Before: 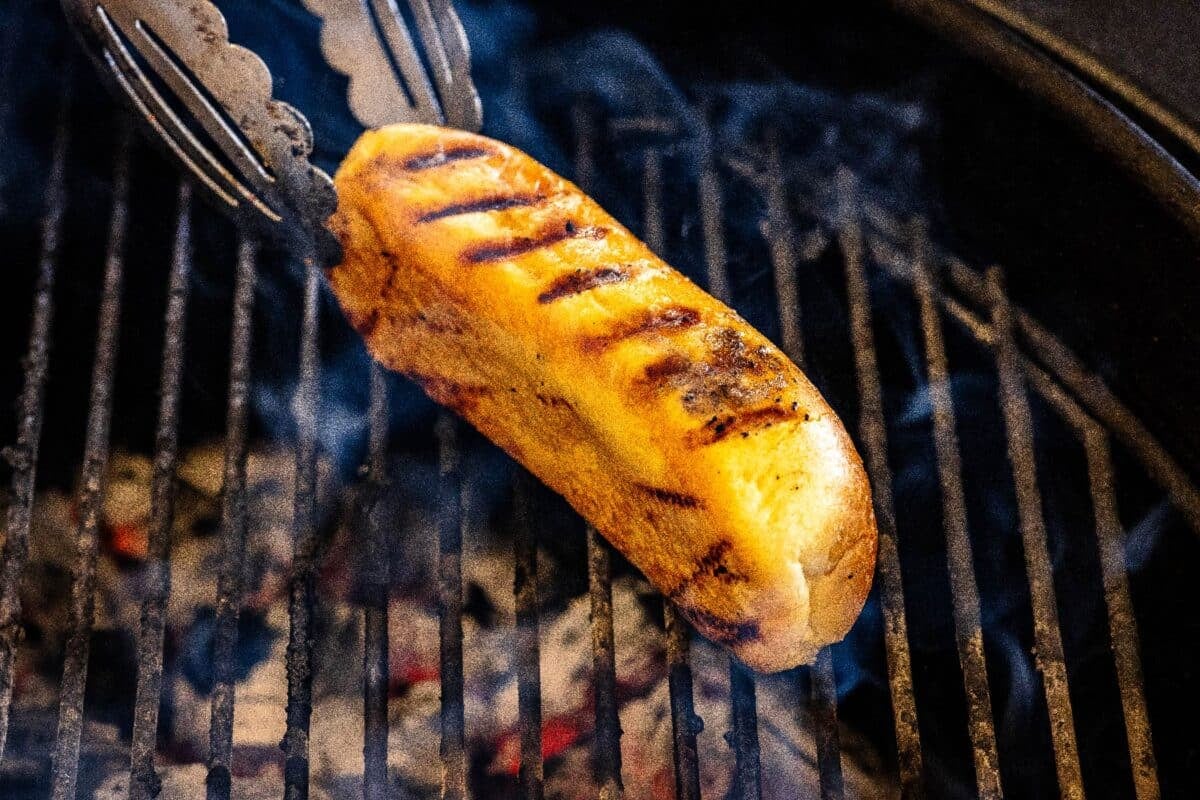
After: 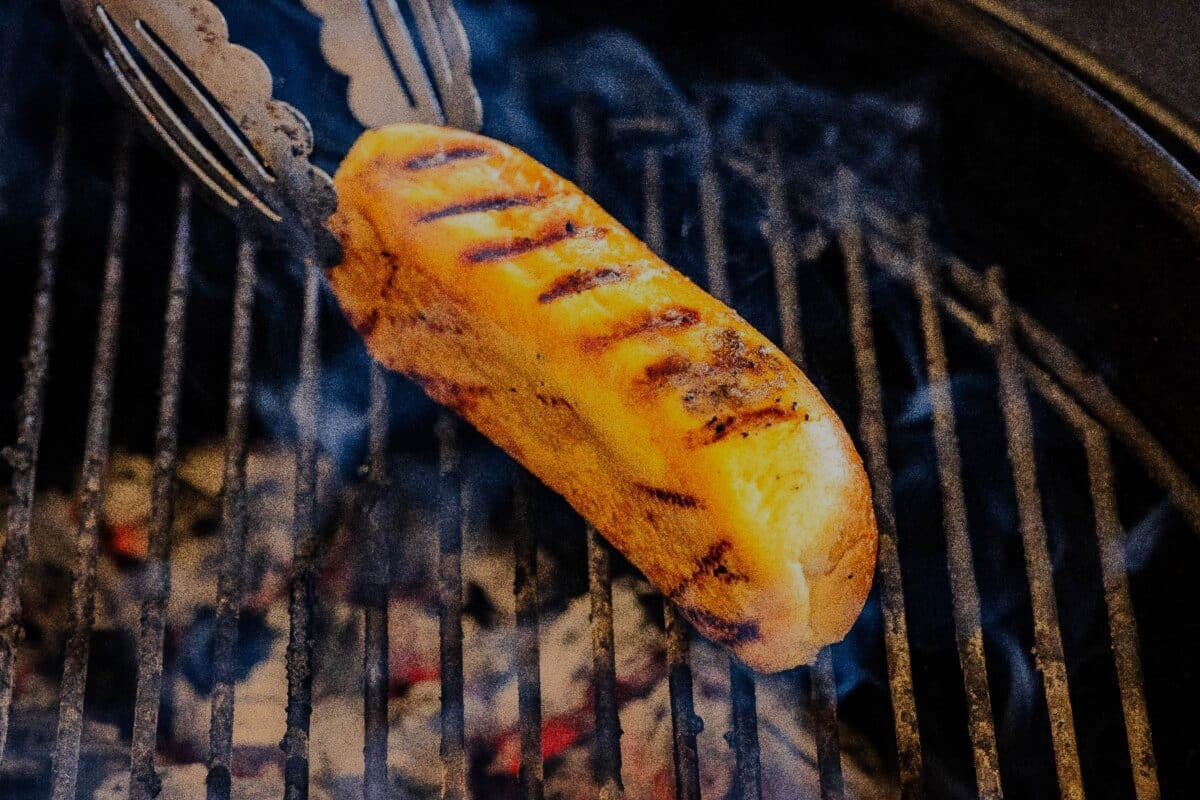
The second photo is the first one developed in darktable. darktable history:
tone equalizer: -8 EV -0.024 EV, -7 EV 0.009 EV, -6 EV -0.007 EV, -5 EV 0.005 EV, -4 EV -0.036 EV, -3 EV -0.23 EV, -2 EV -0.647 EV, -1 EV -1 EV, +0 EV -0.966 EV, edges refinement/feathering 500, mask exposure compensation -1.57 EV, preserve details no
